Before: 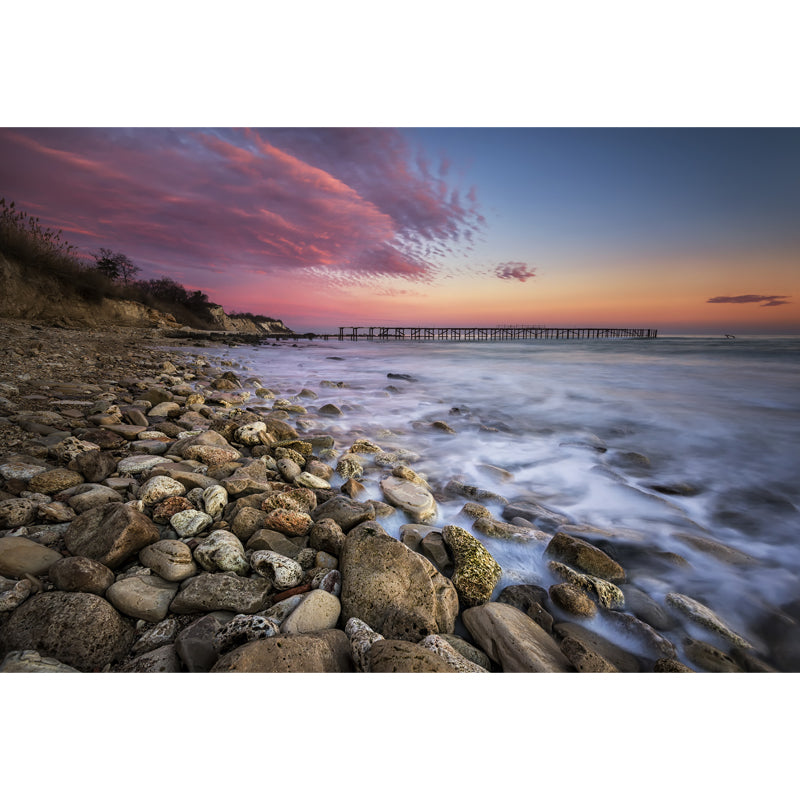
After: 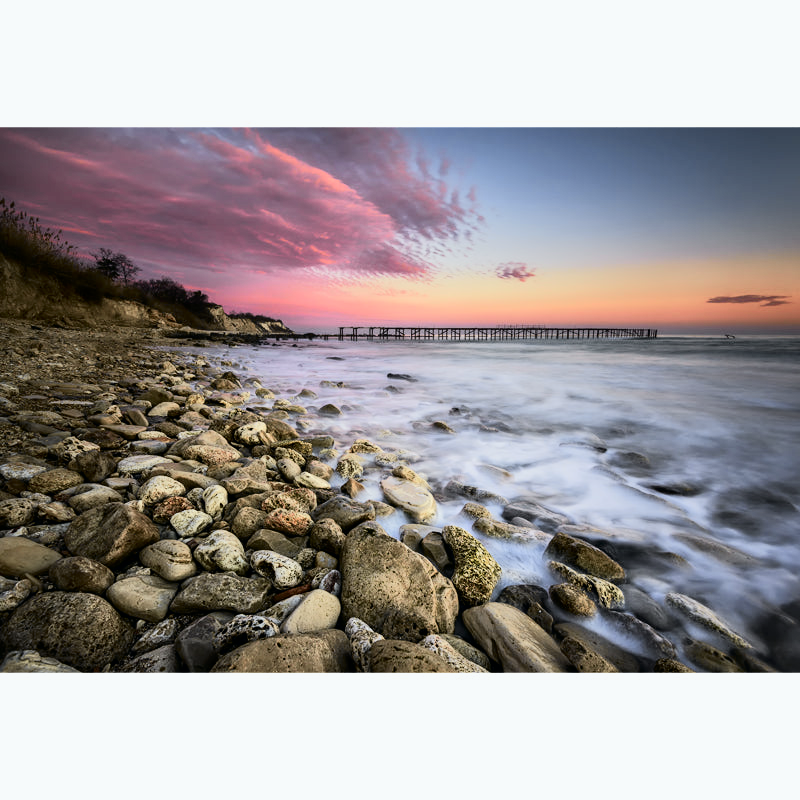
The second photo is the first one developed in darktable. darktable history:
tone curve: curves: ch0 [(0, 0) (0.037, 0.011) (0.135, 0.093) (0.266, 0.281) (0.461, 0.555) (0.581, 0.716) (0.675, 0.793) (0.767, 0.849) (0.91, 0.924) (1, 0.979)]; ch1 [(0, 0) (0.292, 0.278) (0.419, 0.423) (0.493, 0.492) (0.506, 0.5) (0.534, 0.529) (0.562, 0.562) (0.641, 0.663) (0.754, 0.76) (1, 1)]; ch2 [(0, 0) (0.294, 0.3) (0.361, 0.372) (0.429, 0.445) (0.478, 0.486) (0.502, 0.498) (0.518, 0.522) (0.531, 0.549) (0.561, 0.579) (0.64, 0.645) (0.7, 0.7) (0.861, 0.808) (1, 0.951)], color space Lab, independent channels, preserve colors none
